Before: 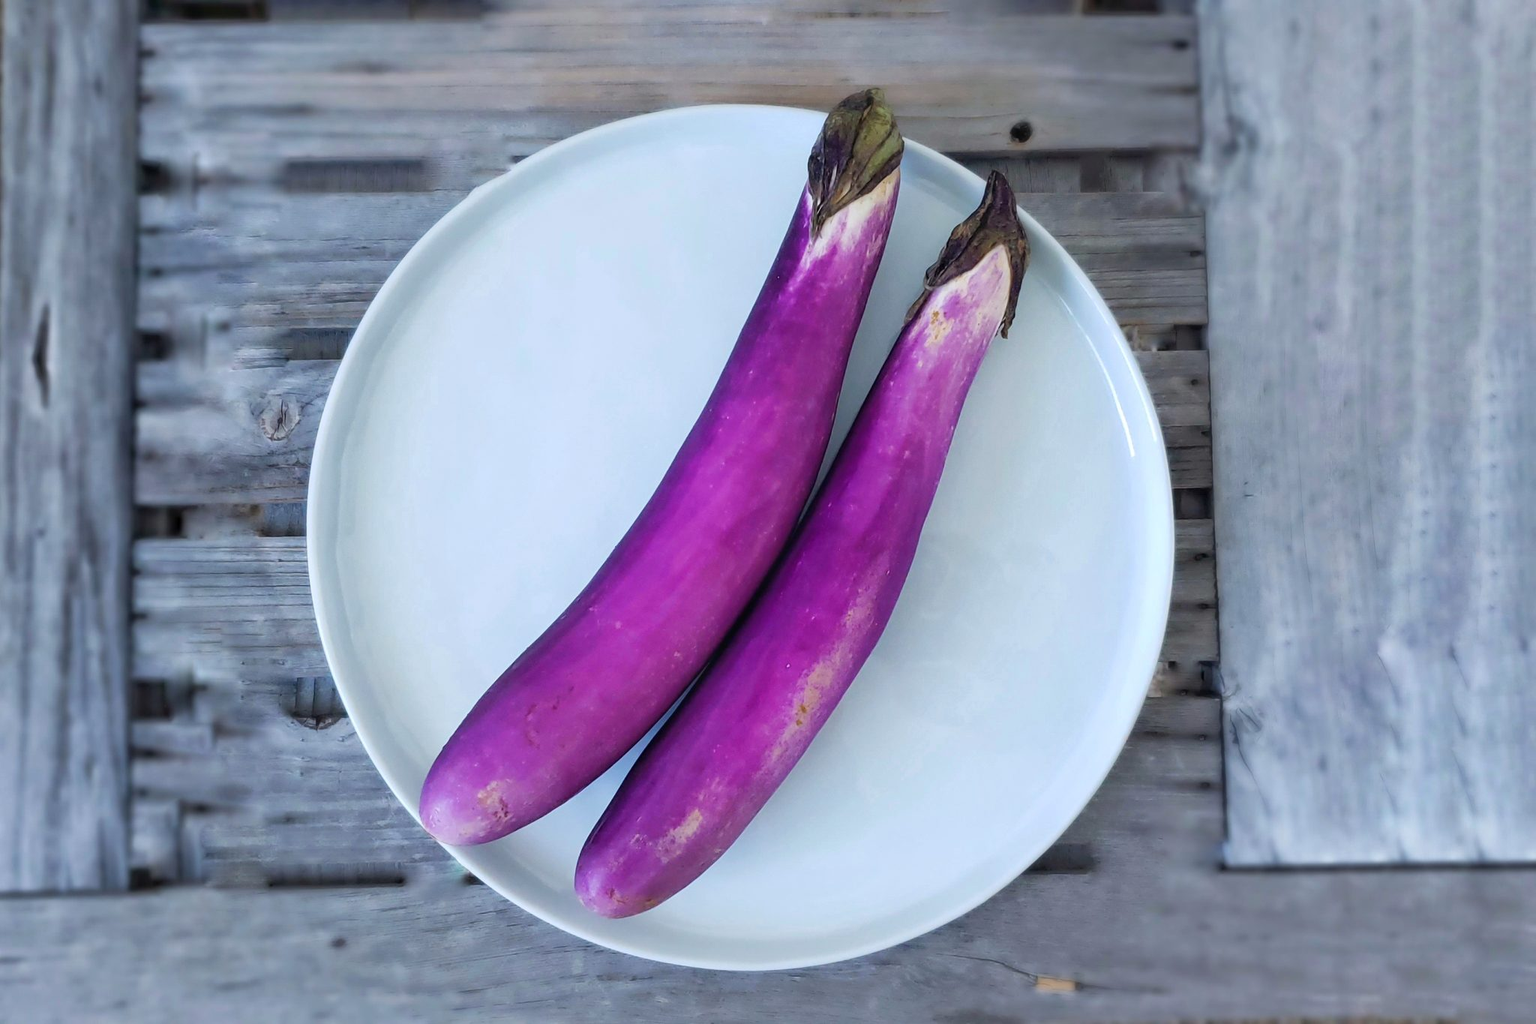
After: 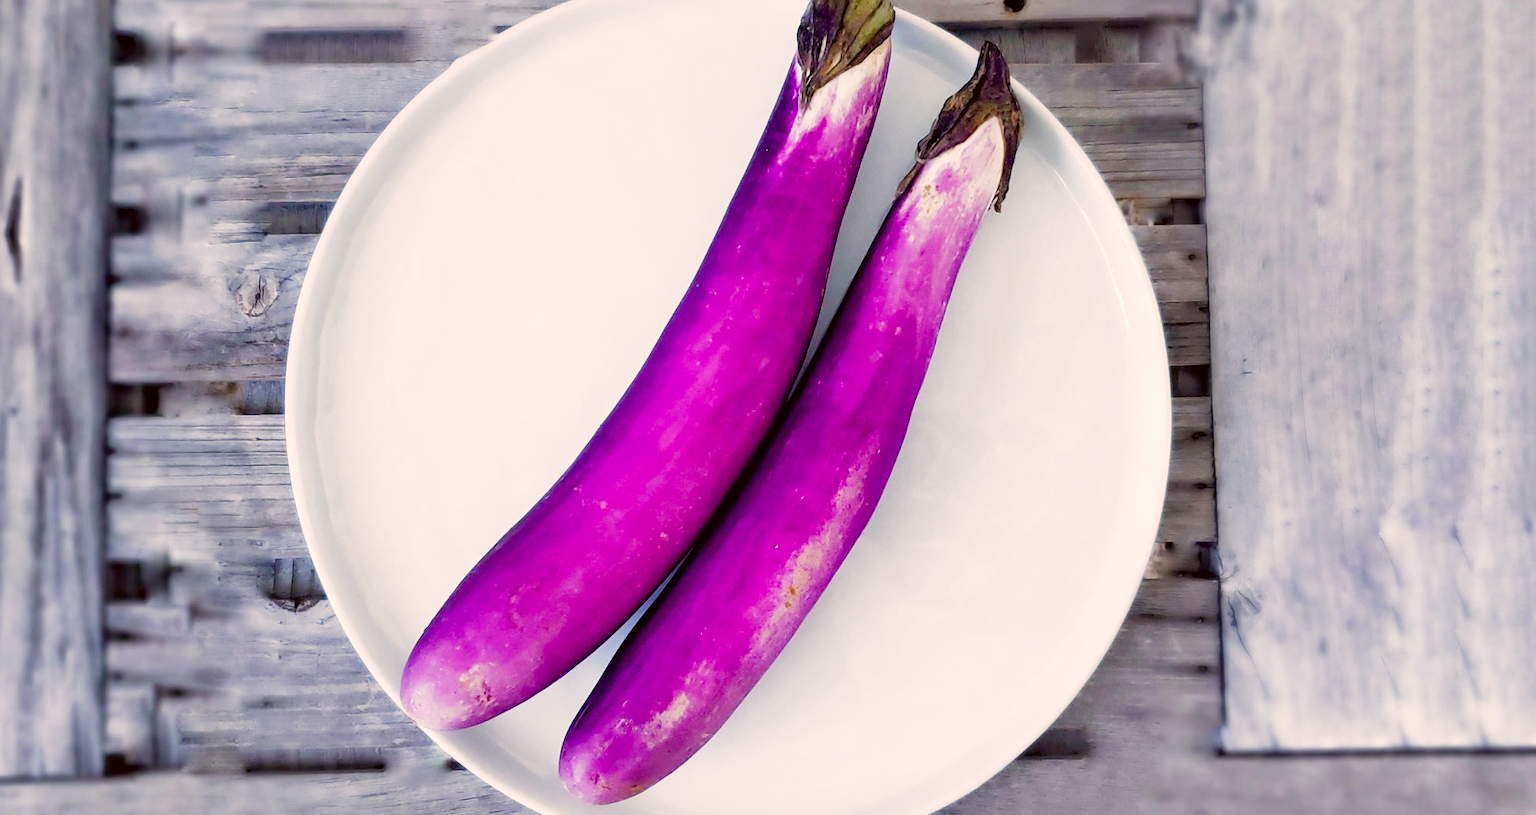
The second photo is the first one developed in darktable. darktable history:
filmic rgb: middle gray luminance 12.74%, black relative exposure -10.13 EV, white relative exposure 3.47 EV, threshold 6 EV, target black luminance 0%, hardness 5.74, latitude 44.69%, contrast 1.221, highlights saturation mix 5%, shadows ↔ highlights balance 26.78%, add noise in highlights 0, preserve chrominance no, color science v3 (2019), use custom middle-gray values true, iterations of high-quality reconstruction 0, contrast in highlights soft, enable highlight reconstruction true
crop and rotate: left 1.814%, top 12.818%, right 0.25%, bottom 9.225%
color balance rgb: perceptual saturation grading › global saturation 20%, perceptual saturation grading › highlights -50%, perceptual saturation grading › shadows 30%
color correction: highlights a* 6.27, highlights b* 8.19, shadows a* 5.94, shadows b* 7.23, saturation 0.9
